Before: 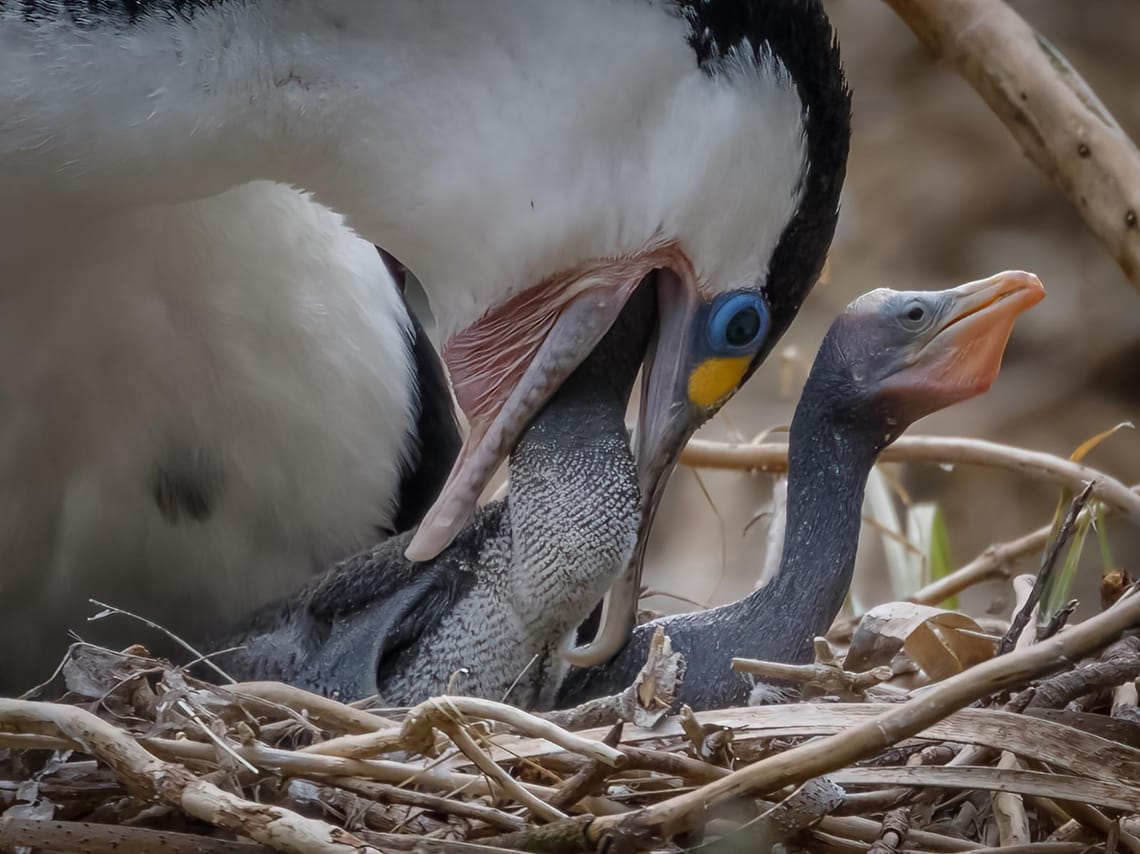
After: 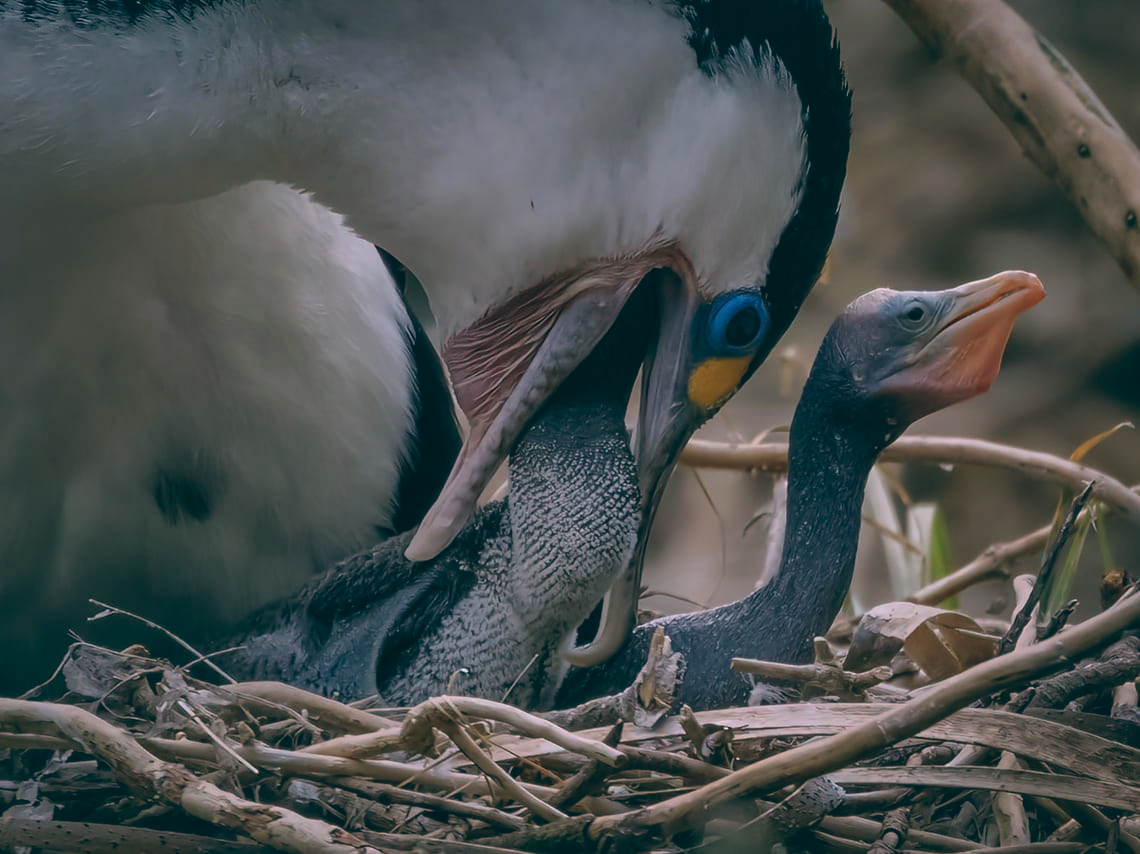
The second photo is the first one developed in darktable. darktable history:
shadows and highlights: on, module defaults
base curve: exposure shift 0, preserve colors none
color balance: lift [1.016, 0.983, 1, 1.017], gamma [0.78, 1.018, 1.043, 0.957], gain [0.786, 1.063, 0.937, 1.017], input saturation 118.26%, contrast 13.43%, contrast fulcrum 21.62%, output saturation 82.76%
